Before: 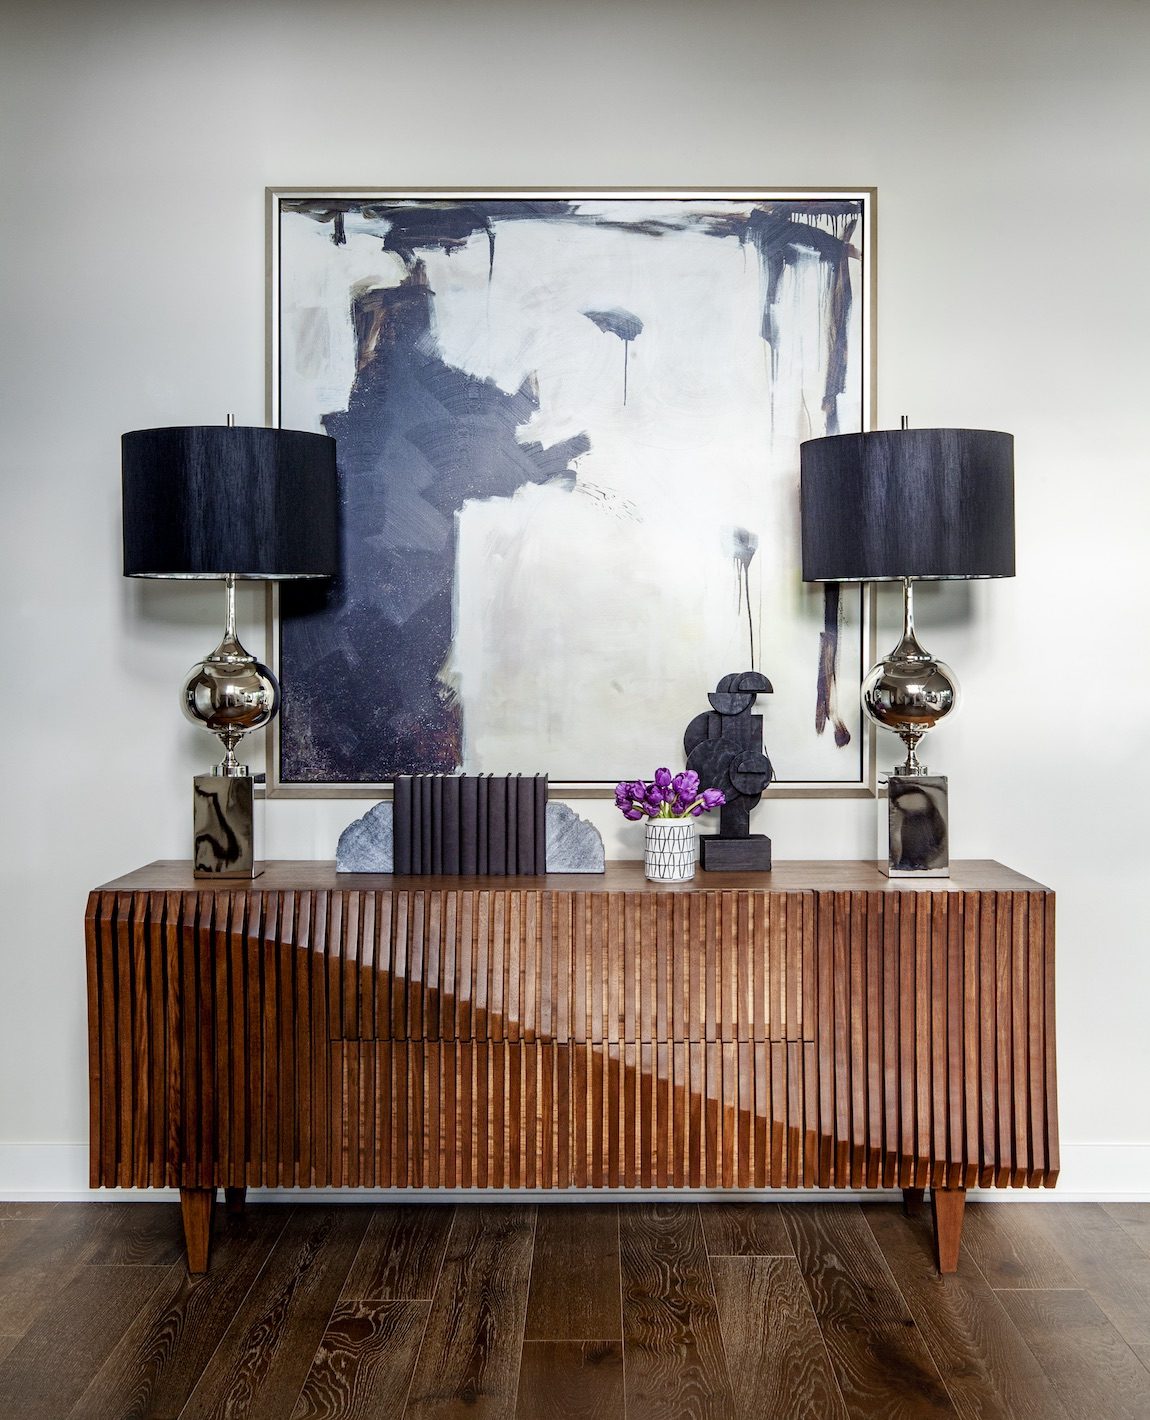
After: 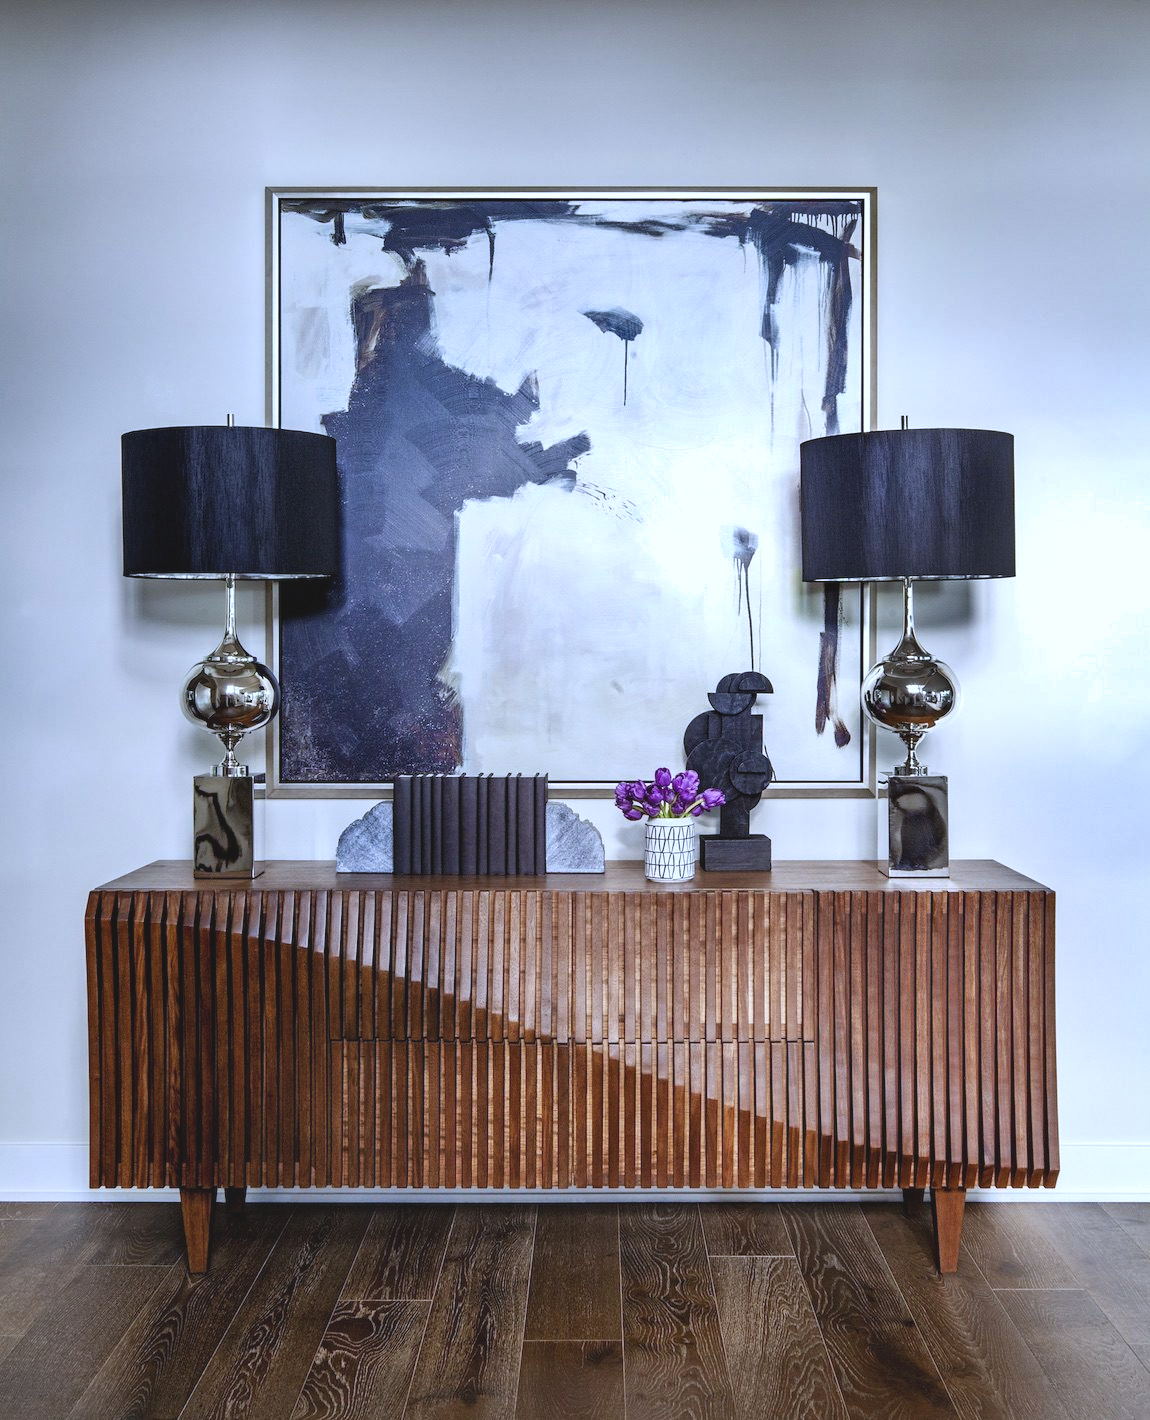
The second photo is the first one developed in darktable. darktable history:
exposure: black level correction -0.008, exposure 0.067 EV, compensate highlight preservation false
white balance: red 0.948, green 1.02, blue 1.176
shadows and highlights: shadows 40, highlights -54, highlights color adjustment 46%, low approximation 0.01, soften with gaussian
